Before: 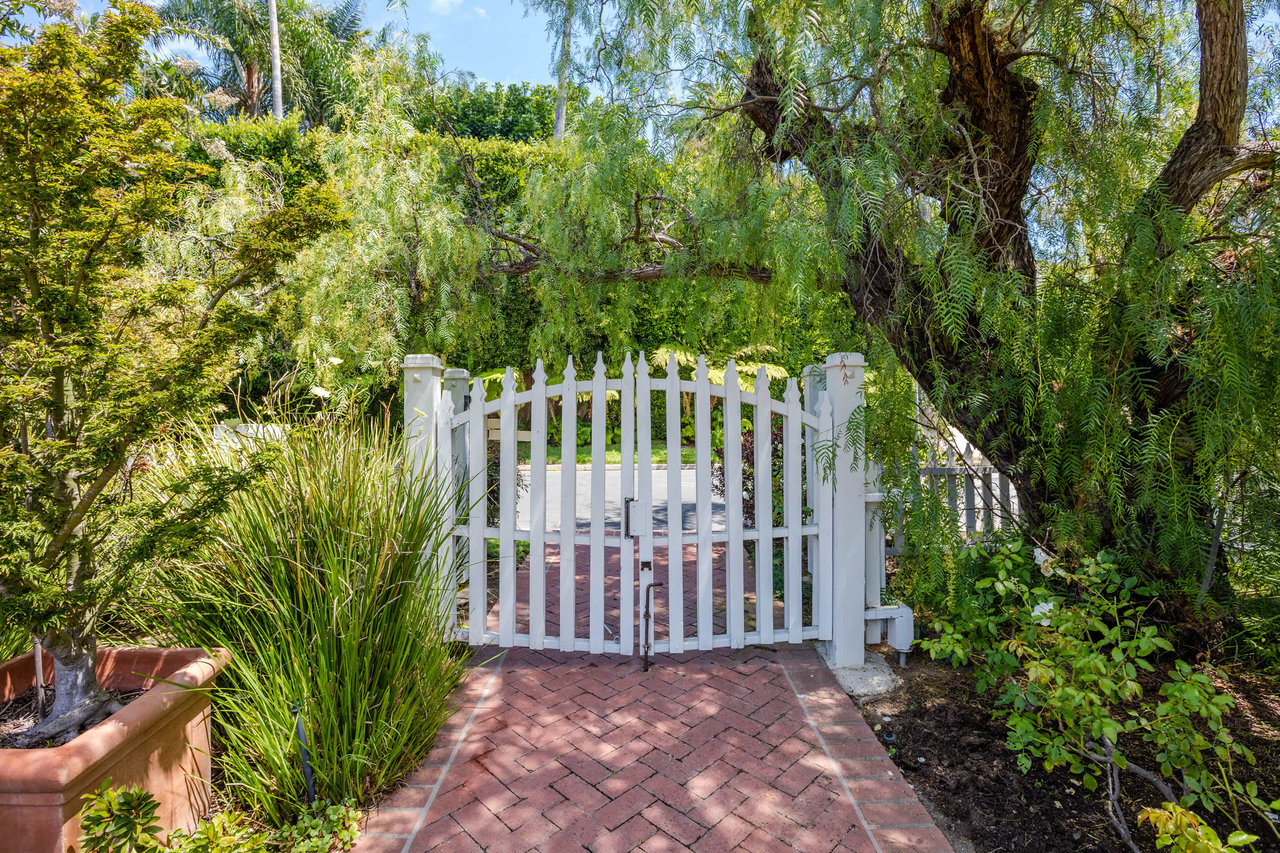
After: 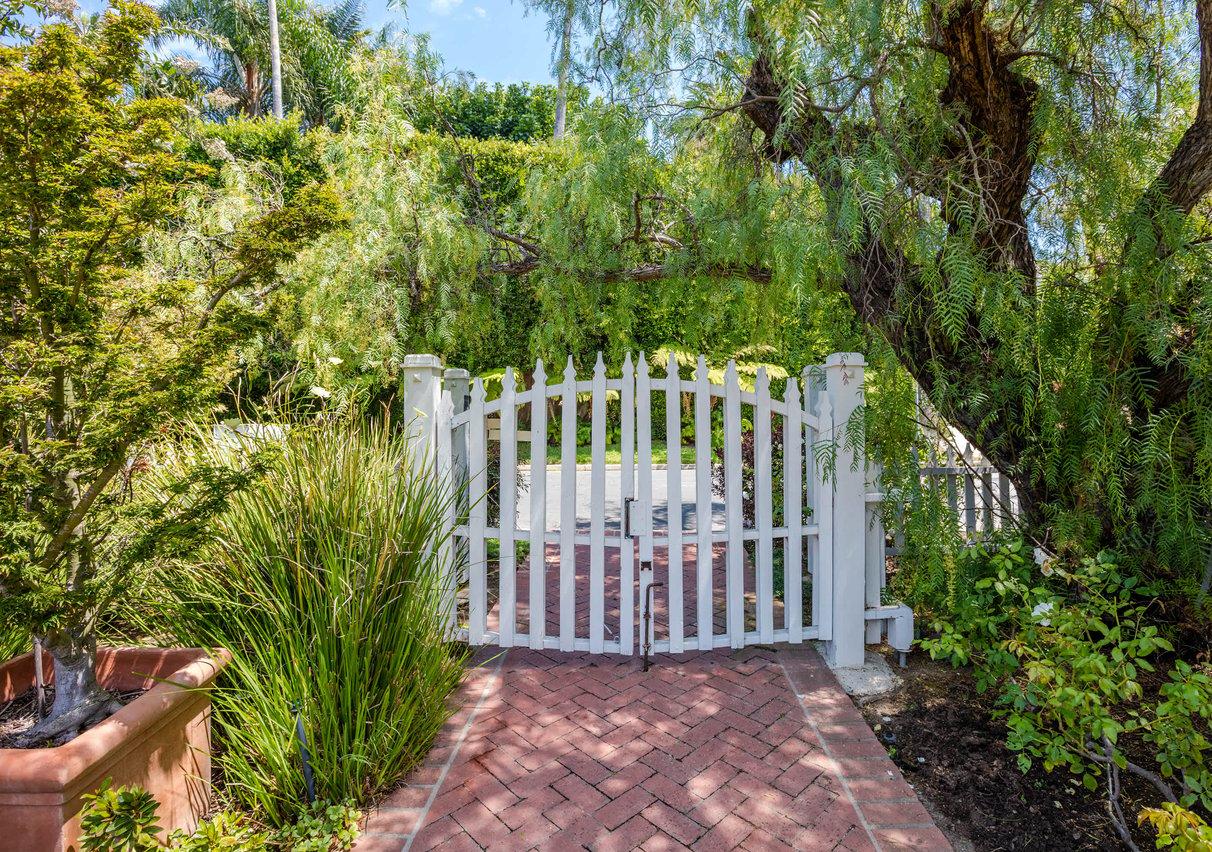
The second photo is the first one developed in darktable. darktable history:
crop and rotate: left 0%, right 5.299%
